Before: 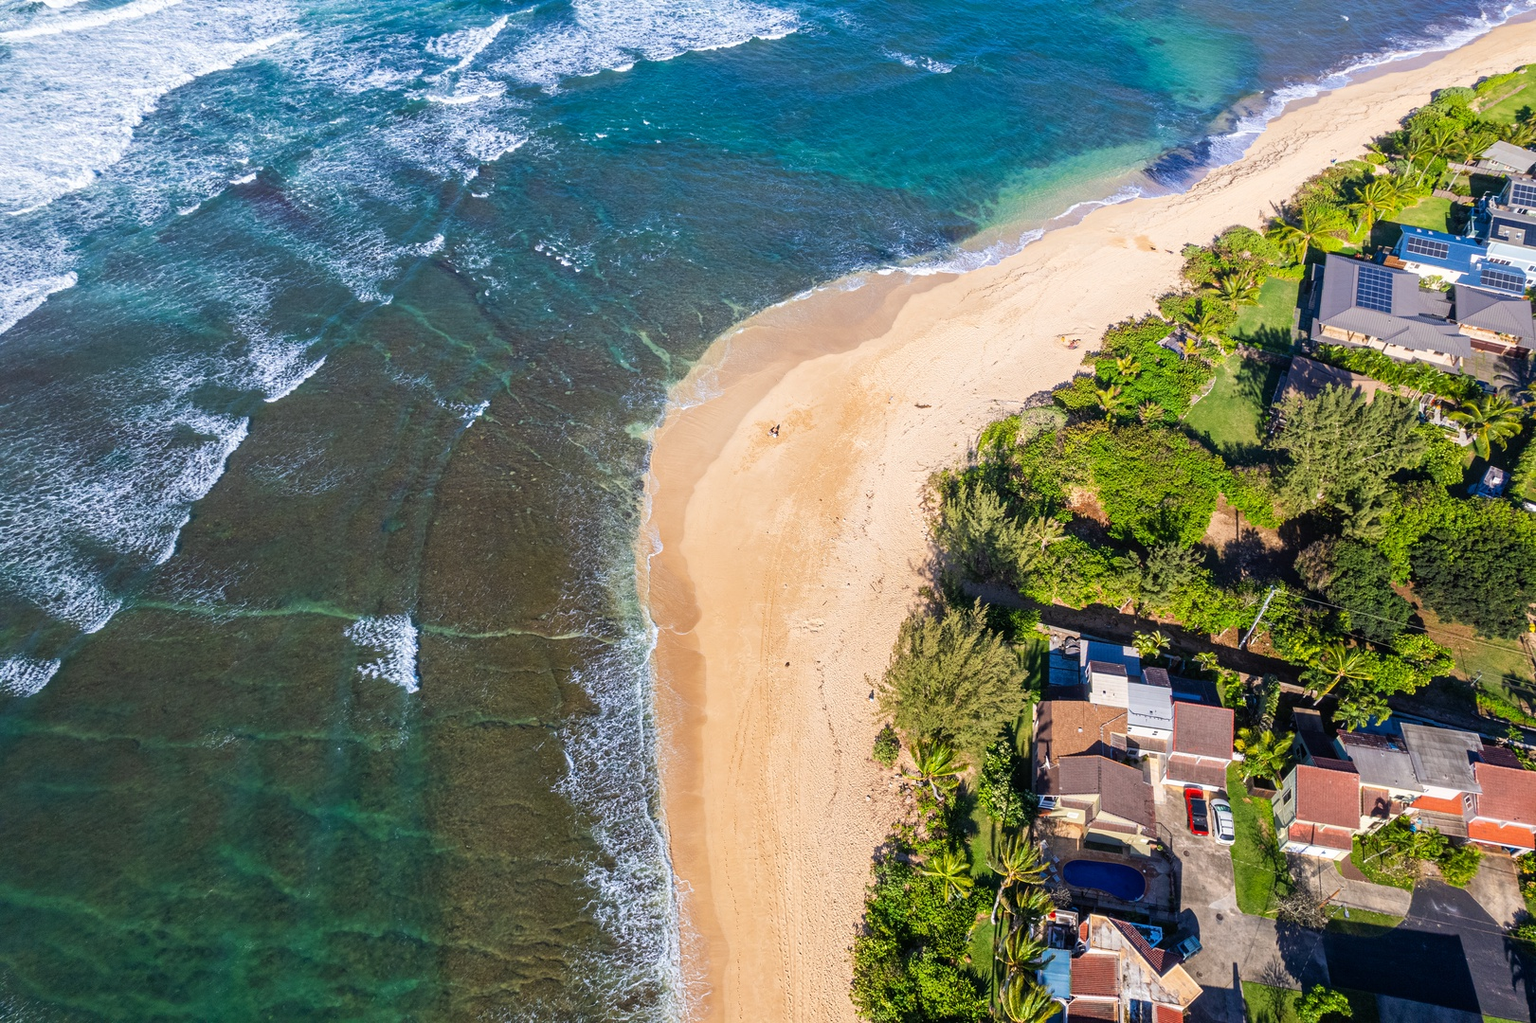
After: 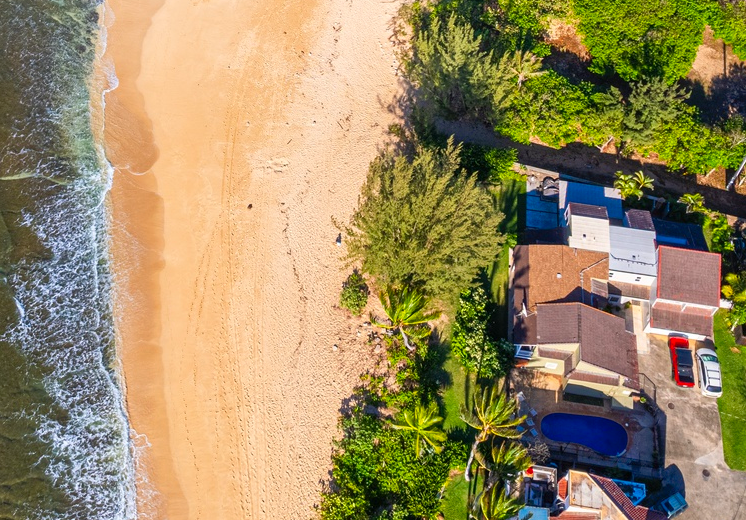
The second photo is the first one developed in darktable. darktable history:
crop: left 35.852%, top 45.846%, right 18.097%, bottom 5.95%
shadows and highlights: shadows 43.24, highlights 7.28
contrast brightness saturation: contrast 0.081, saturation 0.198
levels: mode automatic, levels [0.072, 0.414, 0.976]
